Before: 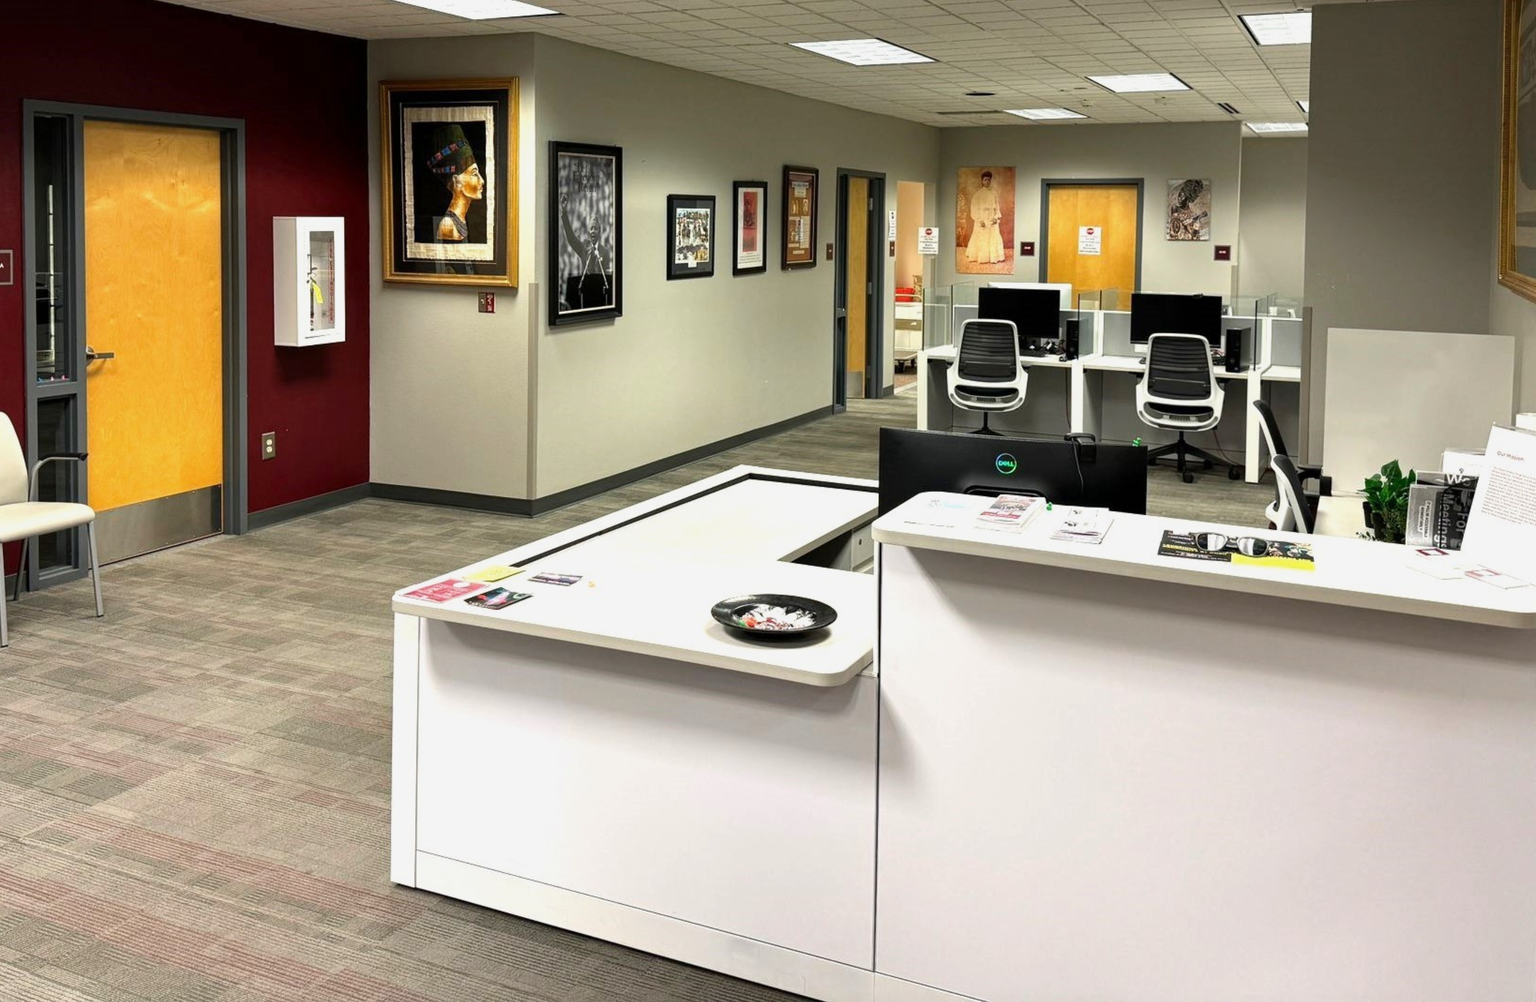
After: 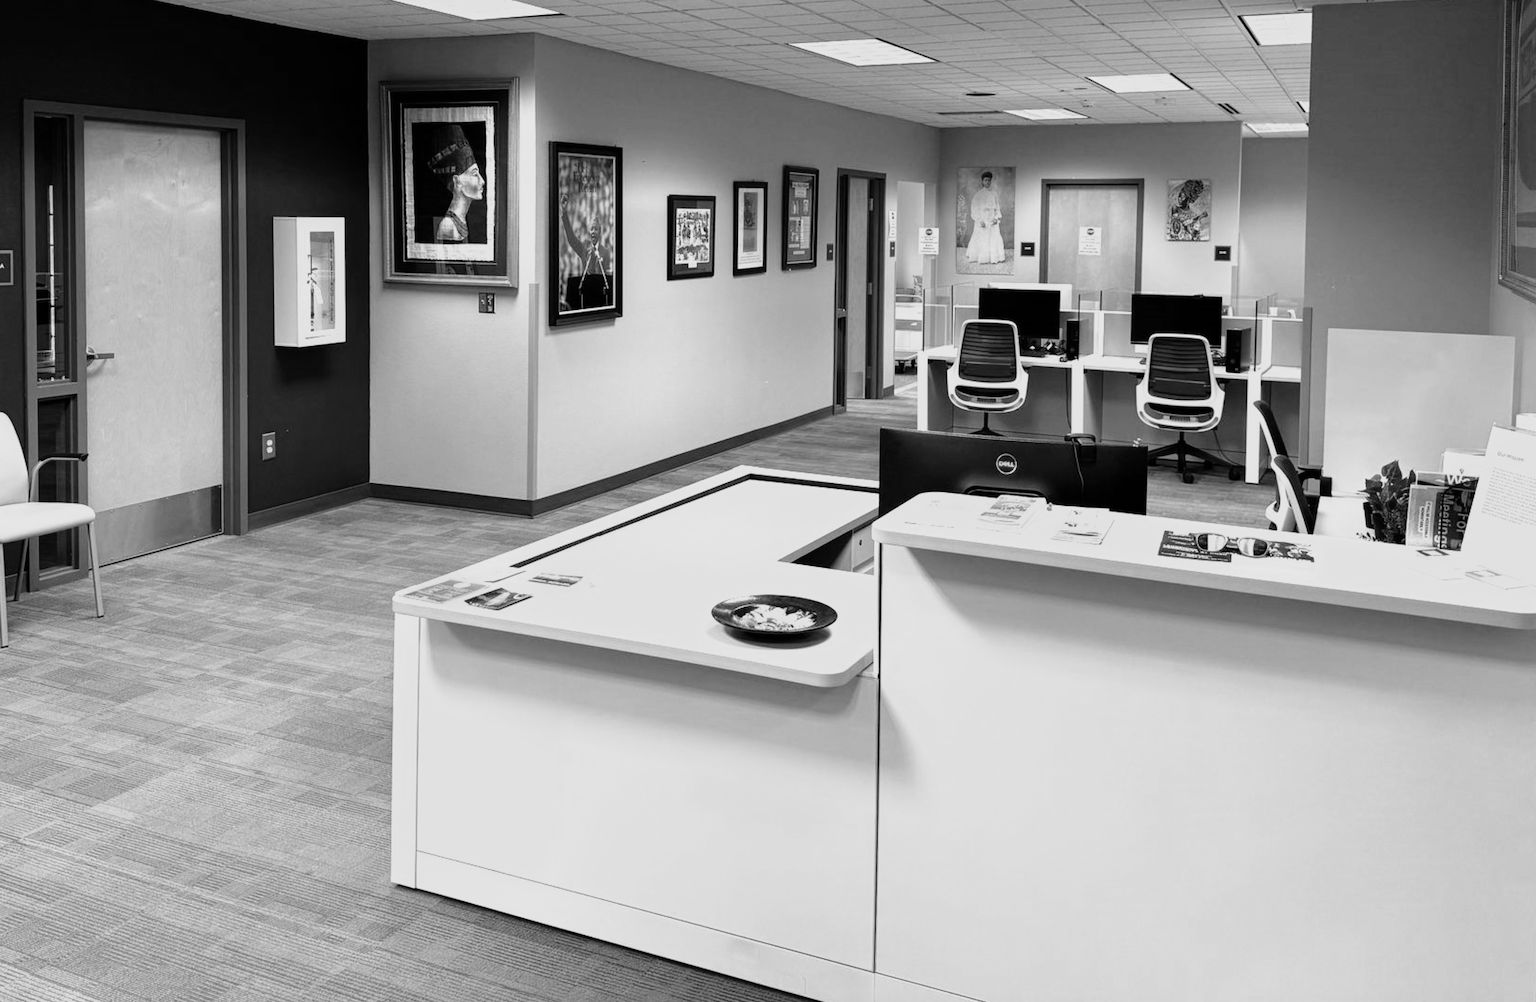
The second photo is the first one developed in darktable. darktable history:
tone curve: curves: ch0 [(0, 0) (0.091, 0.077) (0.389, 0.458) (0.745, 0.82) (0.844, 0.908) (0.909, 0.942) (1, 0.973)]; ch1 [(0, 0) (0.437, 0.404) (0.5, 0.5) (0.529, 0.55) (0.58, 0.6) (0.616, 0.649) (1, 1)]; ch2 [(0, 0) (0.442, 0.415) (0.5, 0.5) (0.535, 0.557) (0.585, 0.62) (1, 1)], color space Lab, independent channels, preserve colors none
monochrome: a -74.22, b 78.2
velvia: strength 45%
exposure: exposure -0.116 EV, compensate exposure bias true, compensate highlight preservation false
